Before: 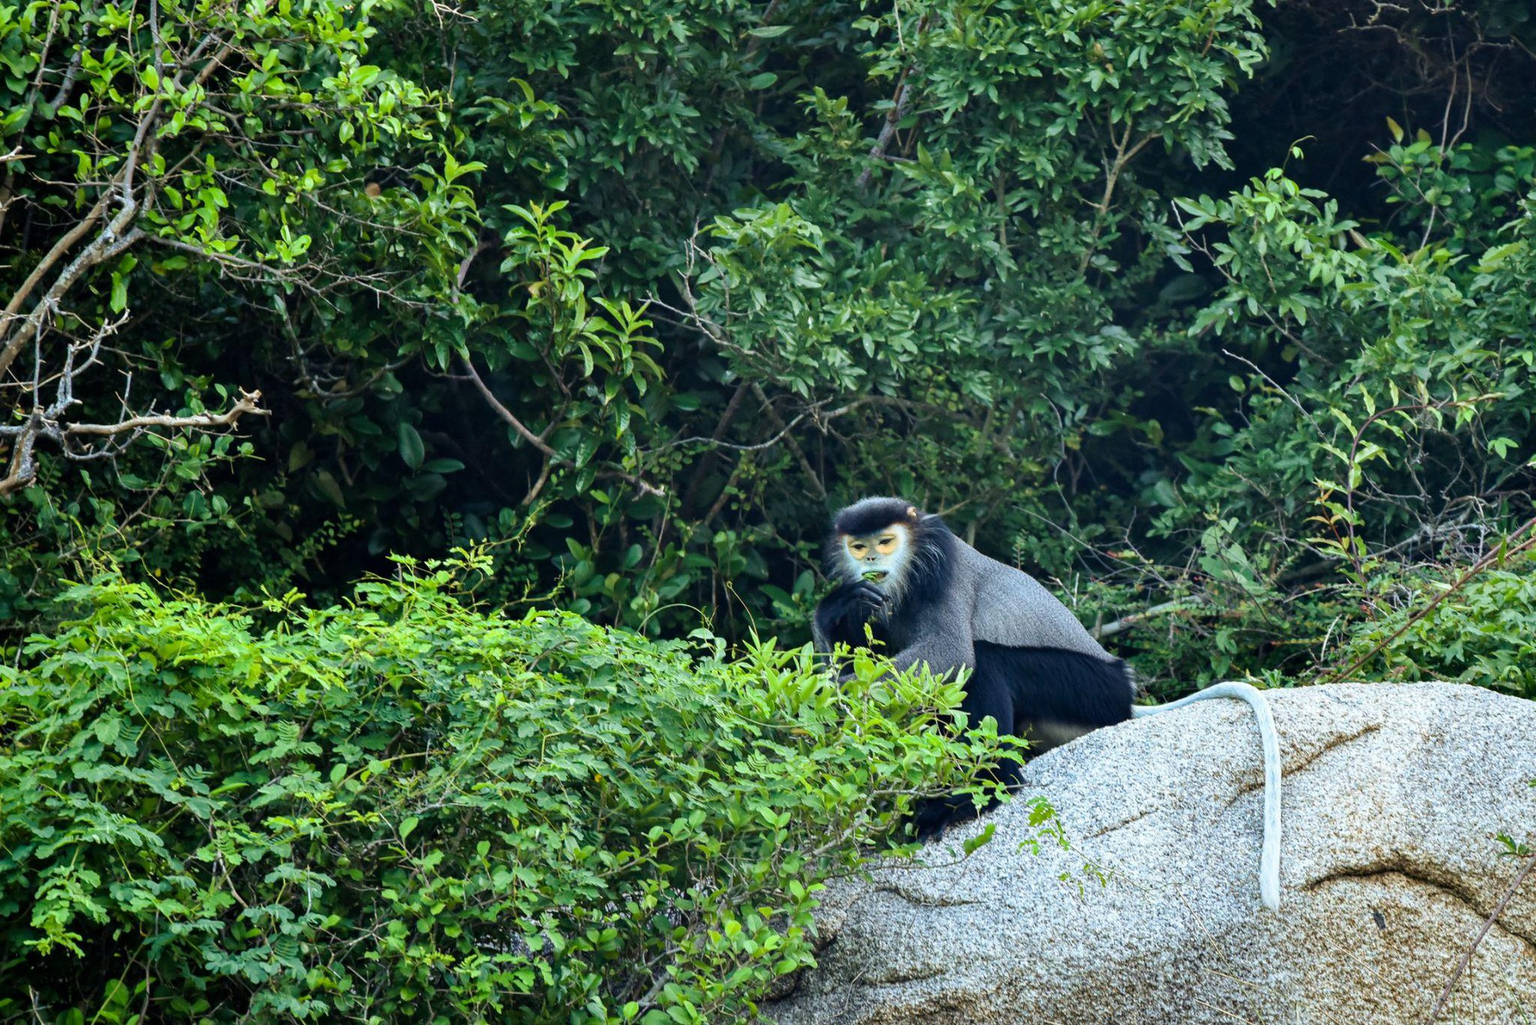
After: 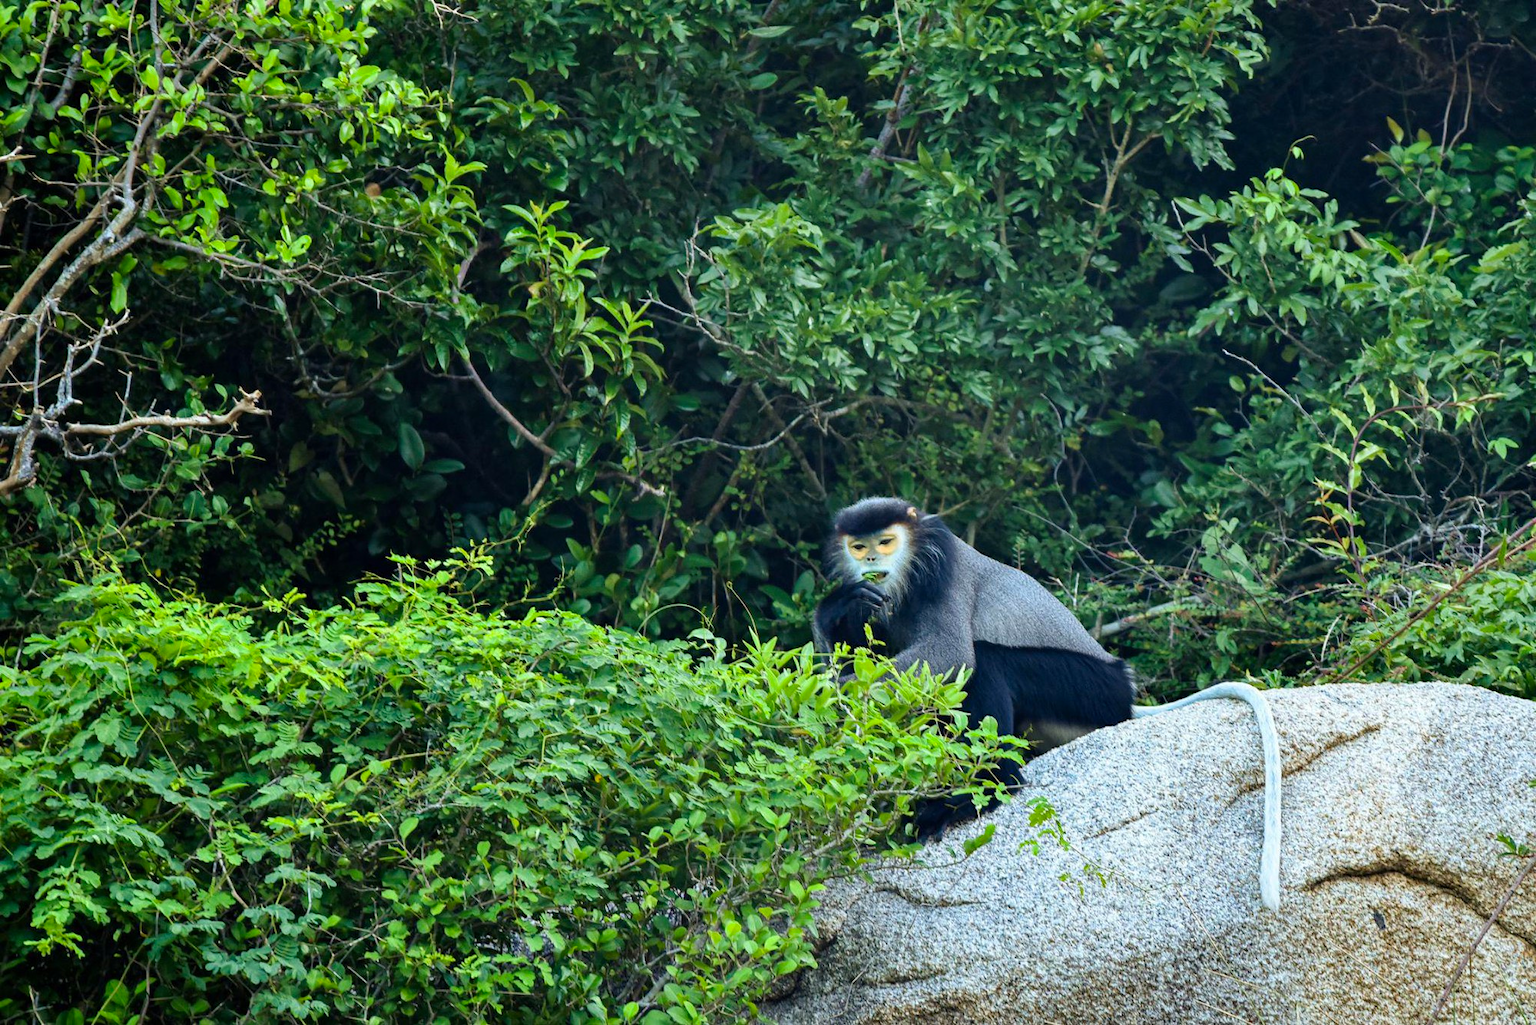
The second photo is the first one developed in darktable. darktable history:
contrast brightness saturation: saturation 0.125
